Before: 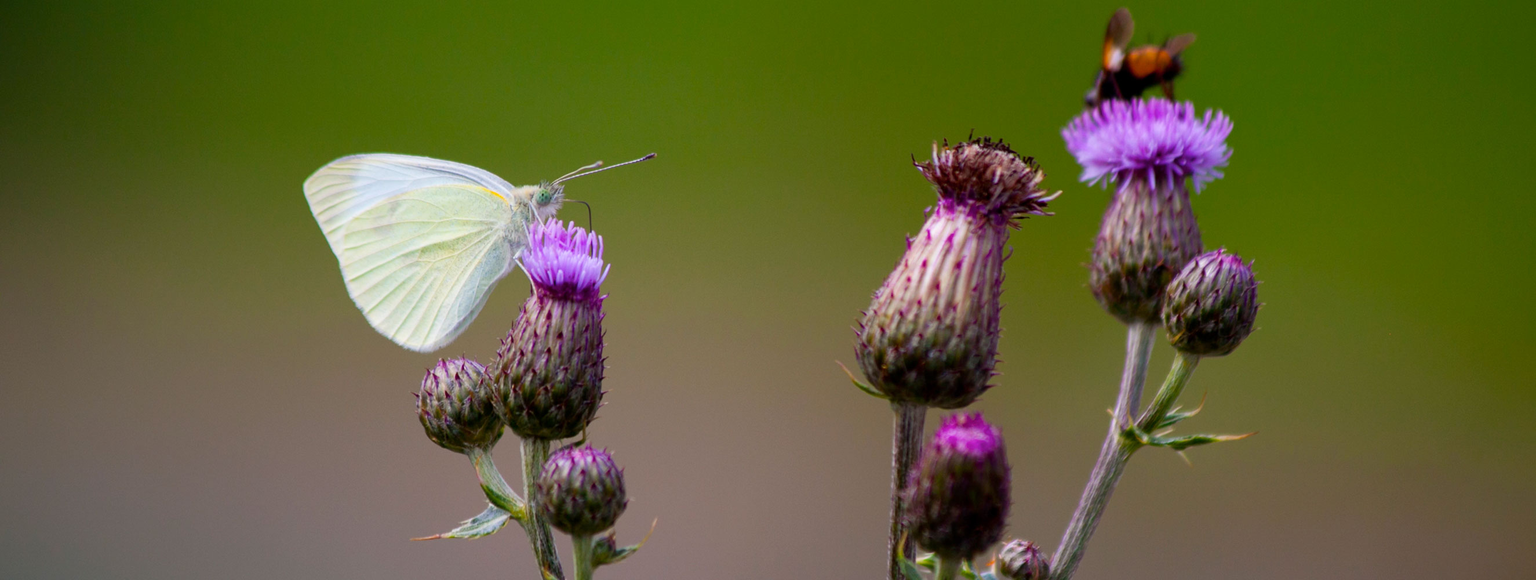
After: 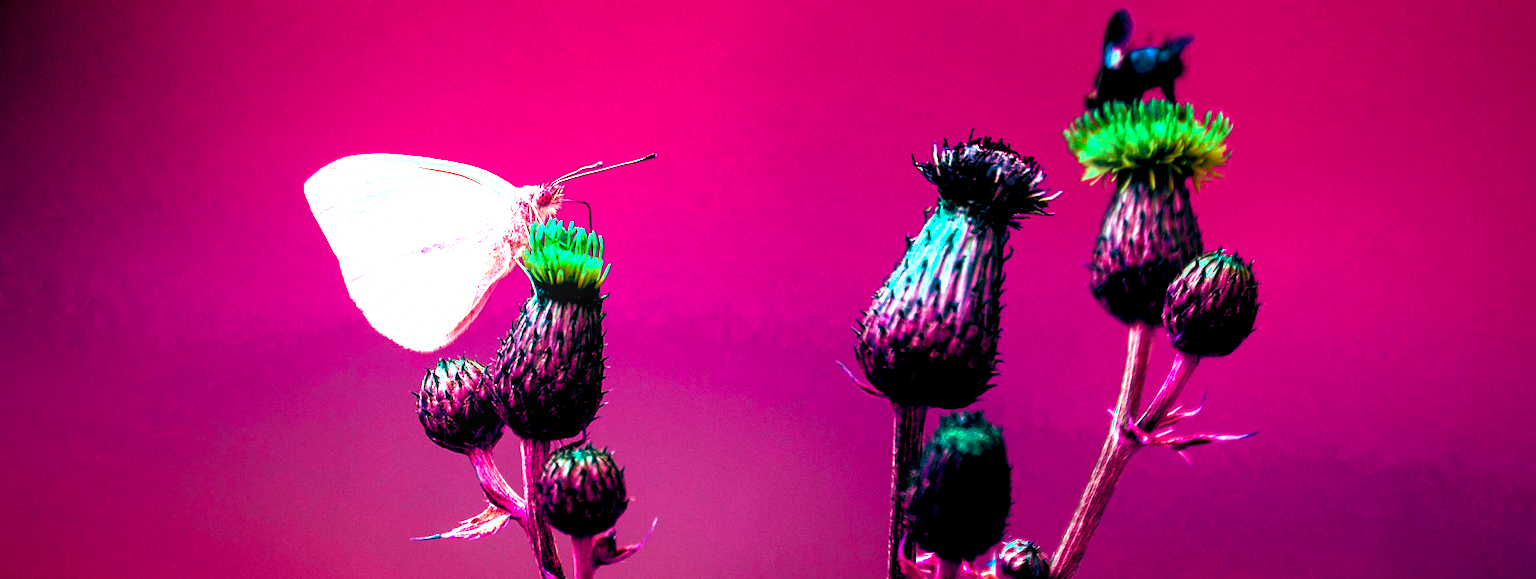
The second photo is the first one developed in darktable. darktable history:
sharpen: radius 1.864, amount 0.398, threshold 1.271
exposure: black level correction 0.008, exposure 0.979 EV, compensate highlight preservation false
color balance rgb: shadows lift › luminance -18.76%, shadows lift › chroma 35.44%, power › luminance -3.76%, power › hue 142.17°, highlights gain › chroma 7.5%, highlights gain › hue 184.75°, global offset › luminance -0.52%, global offset › chroma 0.91%, global offset › hue 173.36°, shadows fall-off 300%, white fulcrum 2 EV, highlights fall-off 300%, linear chroma grading › shadows 17.19%, linear chroma grading › highlights 61.12%, linear chroma grading › global chroma 50%, hue shift -150.52°, perceptual brilliance grading › global brilliance 12%, mask middle-gray fulcrum 100%, contrast gray fulcrum 38.43%, contrast 35.15%, saturation formula JzAzBz (2021)
local contrast: on, module defaults
